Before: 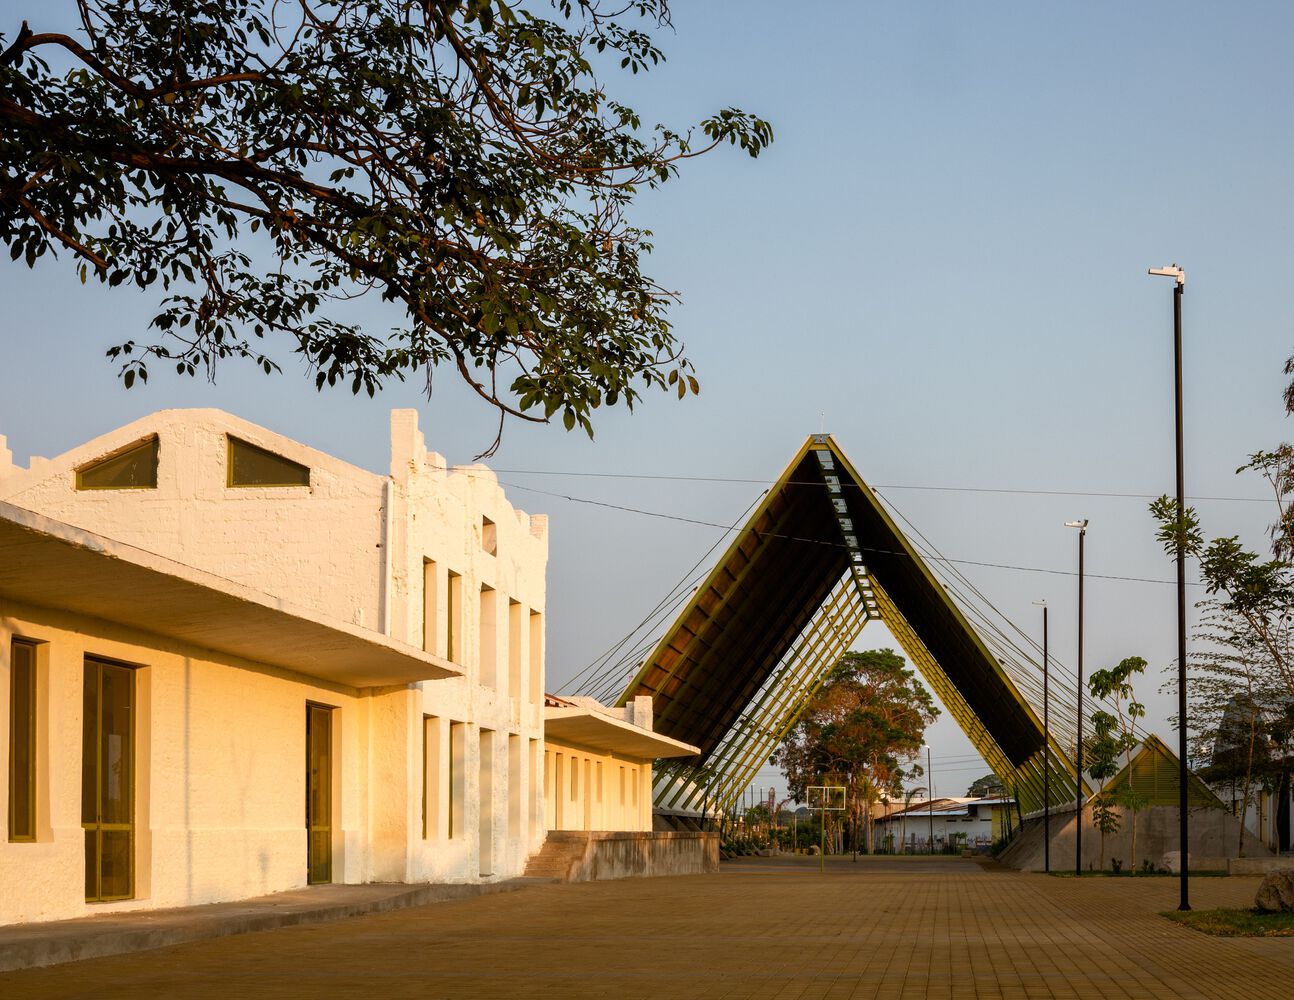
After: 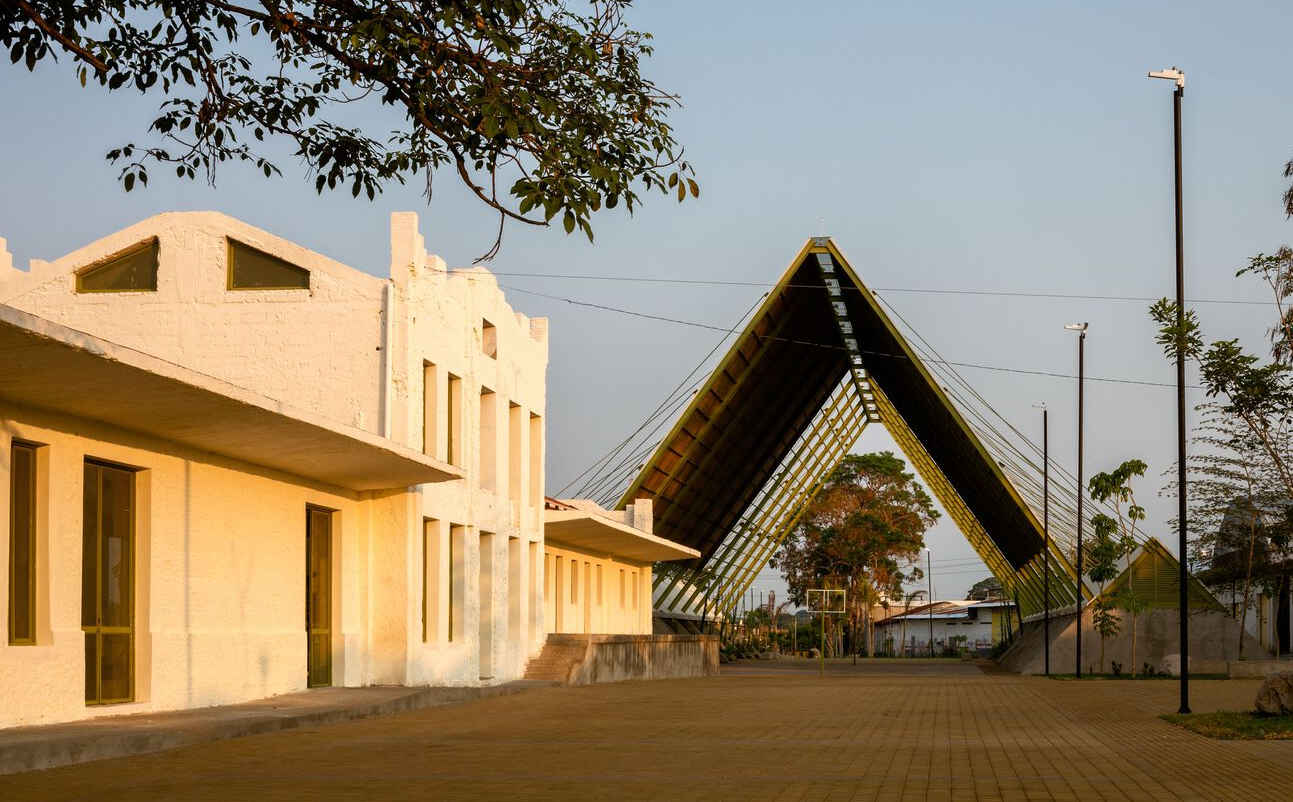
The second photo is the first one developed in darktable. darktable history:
crop and rotate: top 19.784%
